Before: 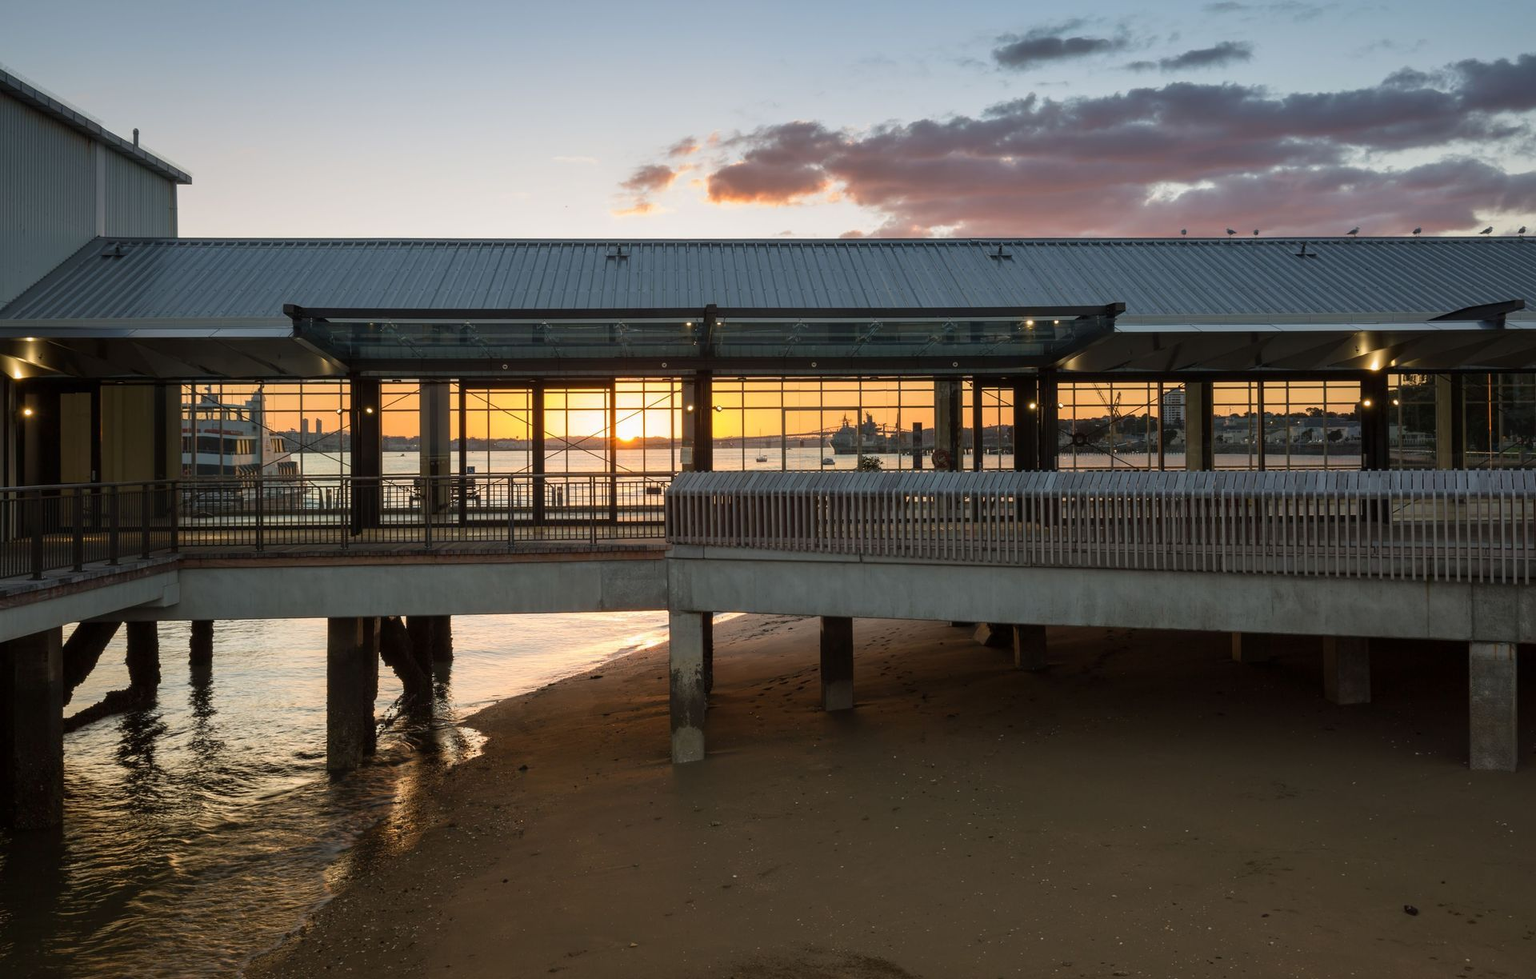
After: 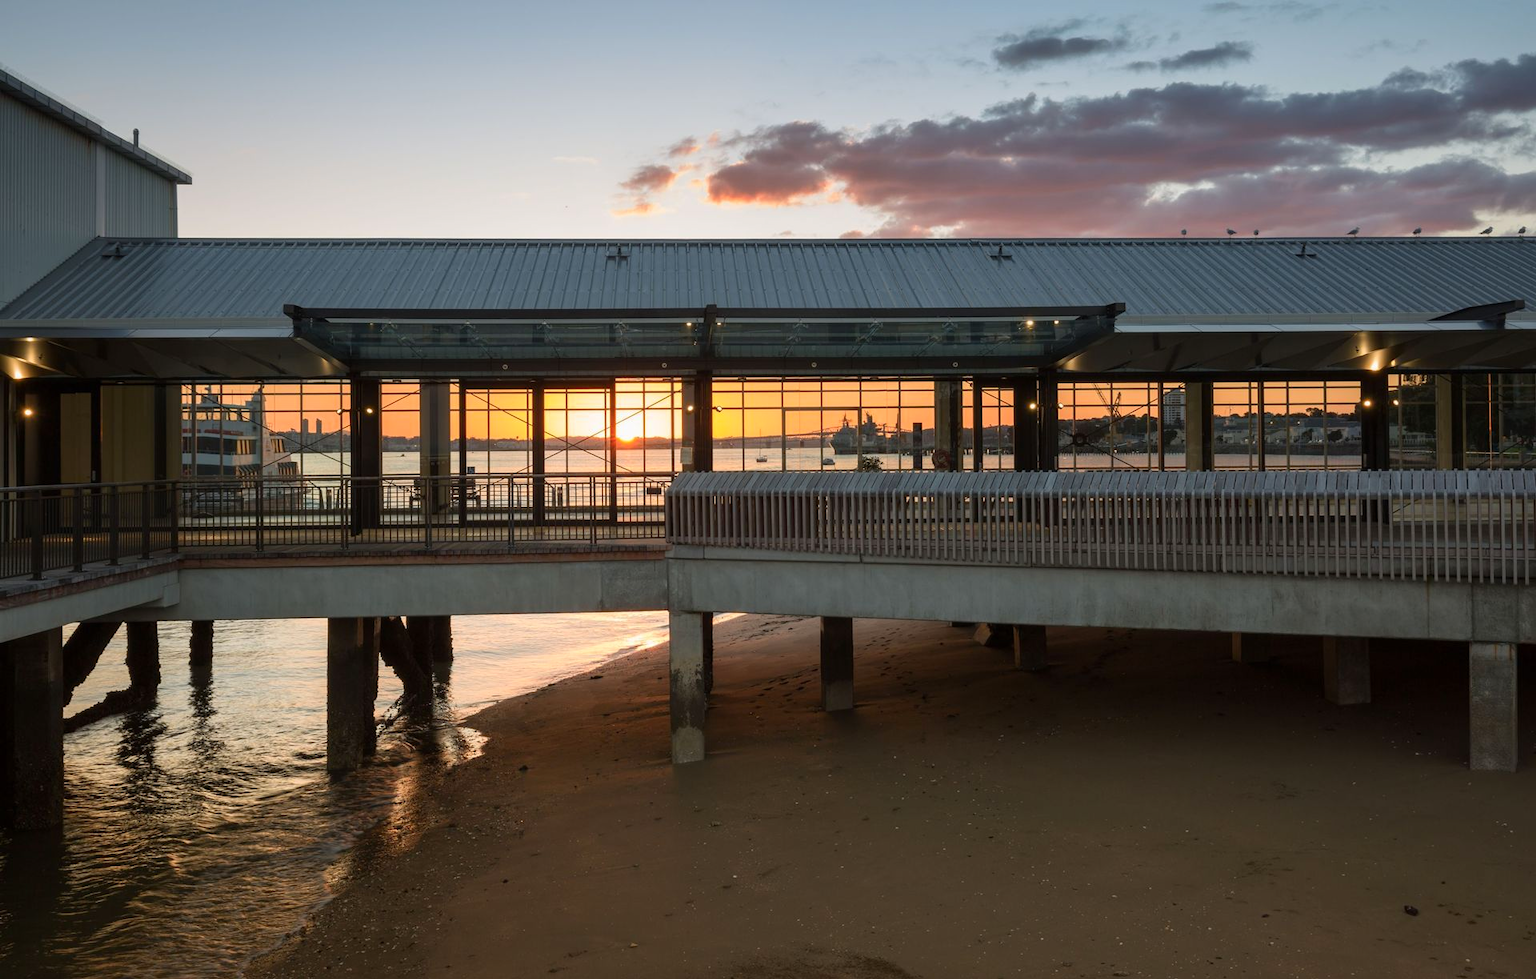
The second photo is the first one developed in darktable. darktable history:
color zones: curves: ch1 [(0.235, 0.558) (0.75, 0.5)]; ch2 [(0.25, 0.462) (0.749, 0.457)]
